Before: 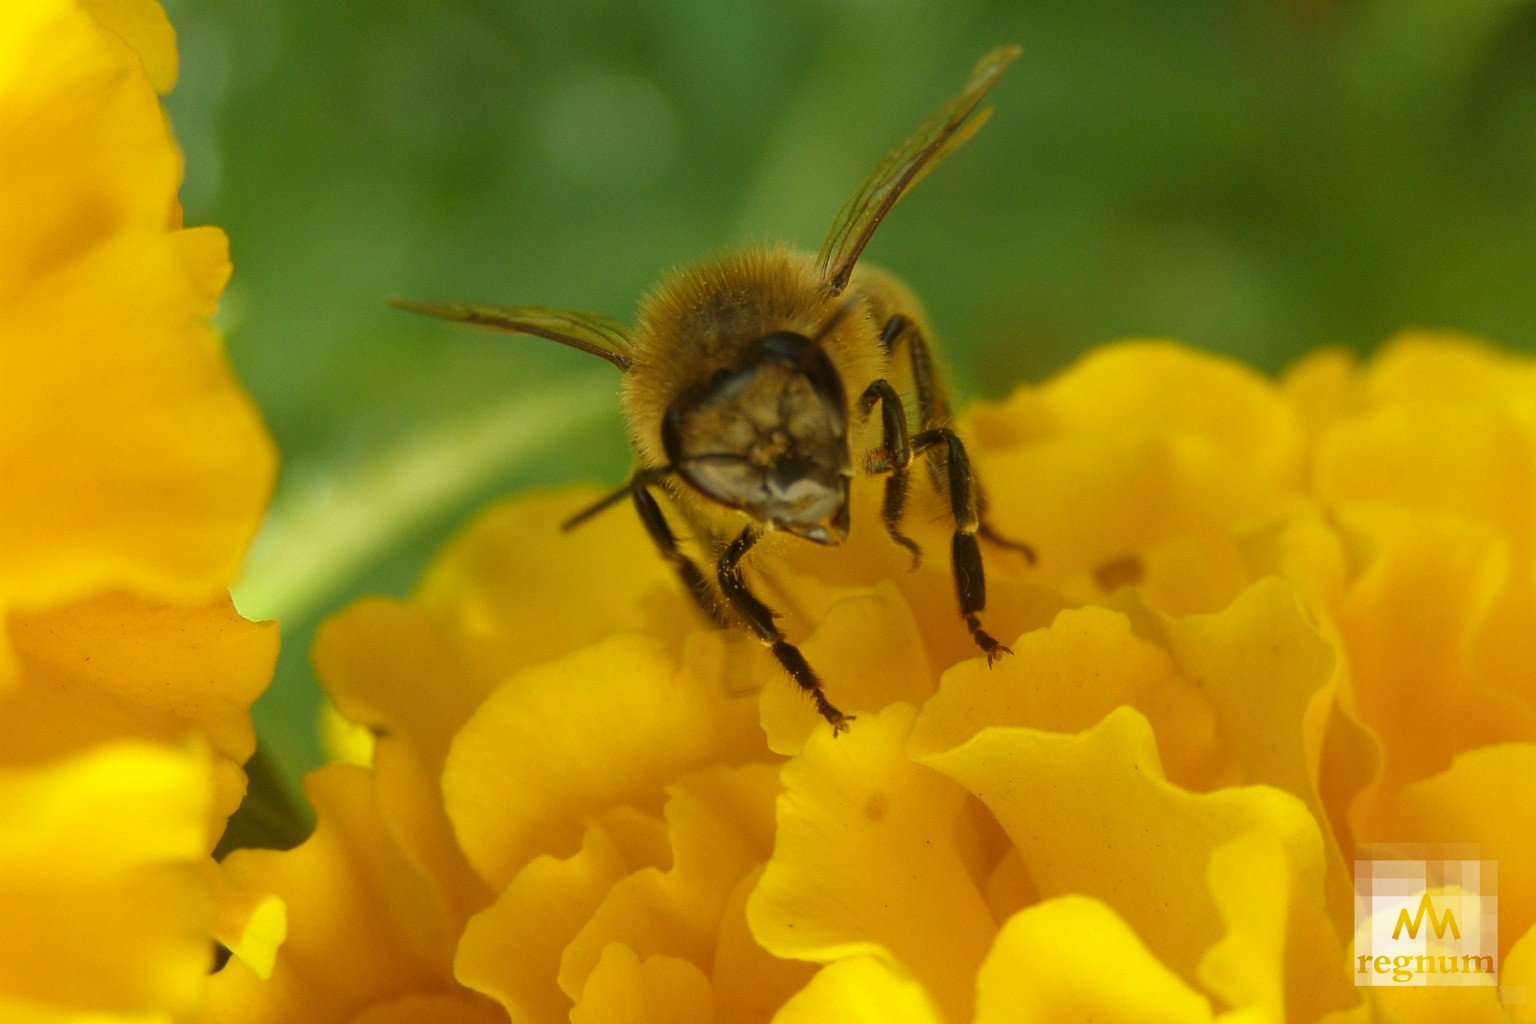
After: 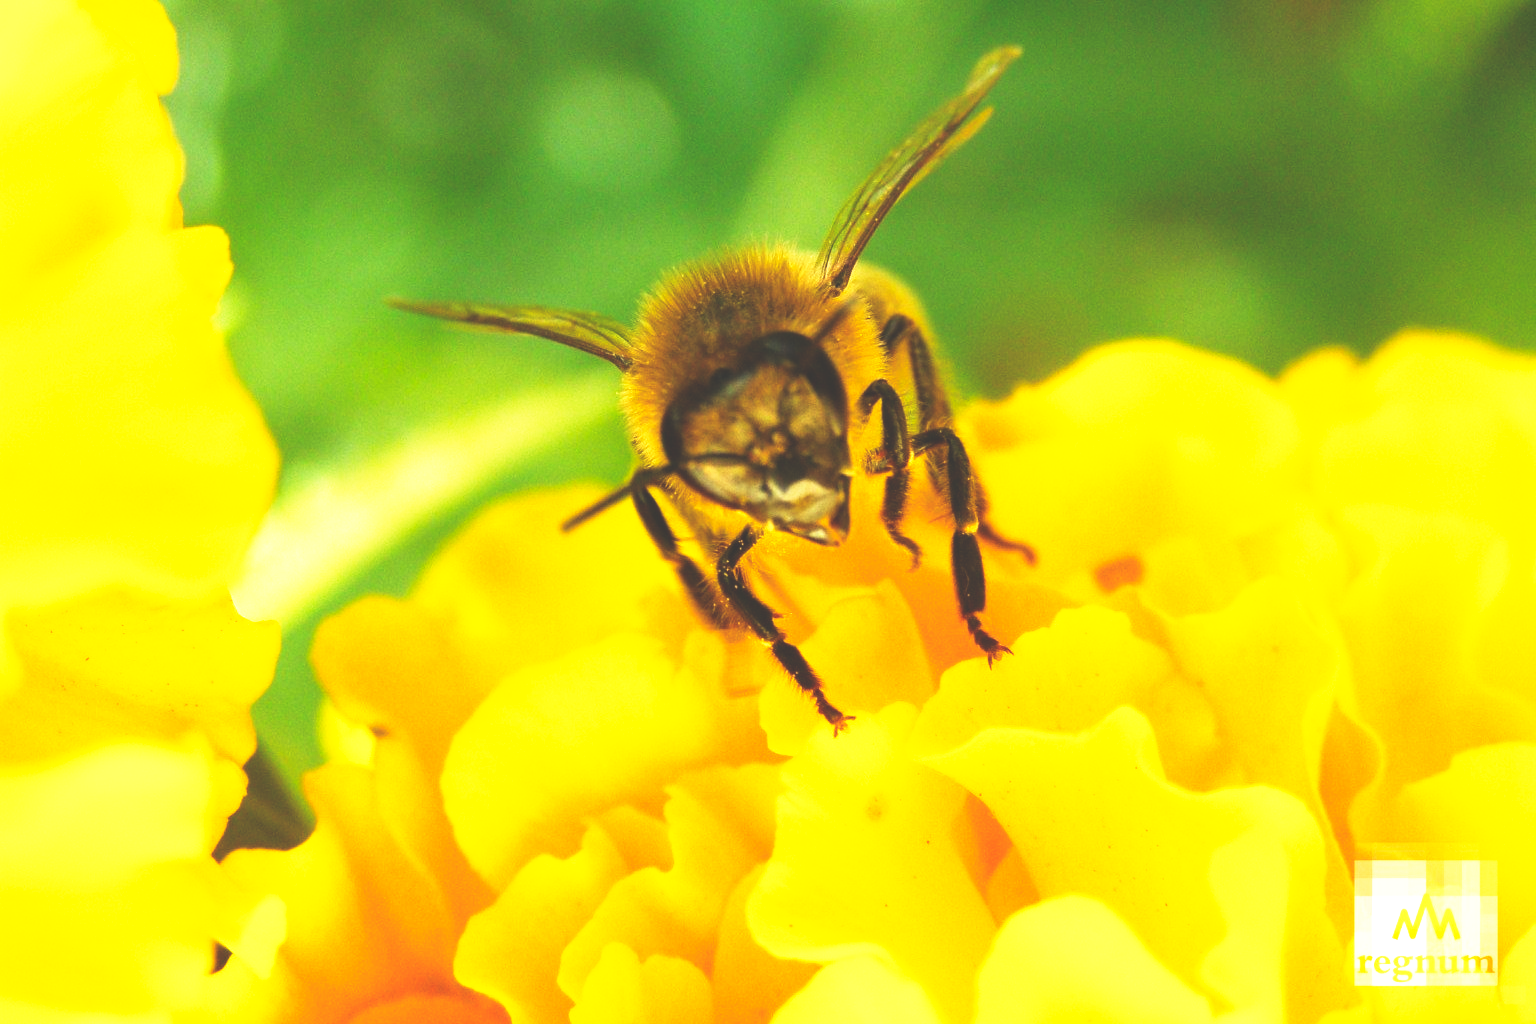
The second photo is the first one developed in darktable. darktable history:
exposure: exposure 1 EV, compensate highlight preservation false
tone equalizer: on, module defaults
base curve: curves: ch0 [(0, 0.036) (0.007, 0.037) (0.604, 0.887) (1, 1)], preserve colors none
